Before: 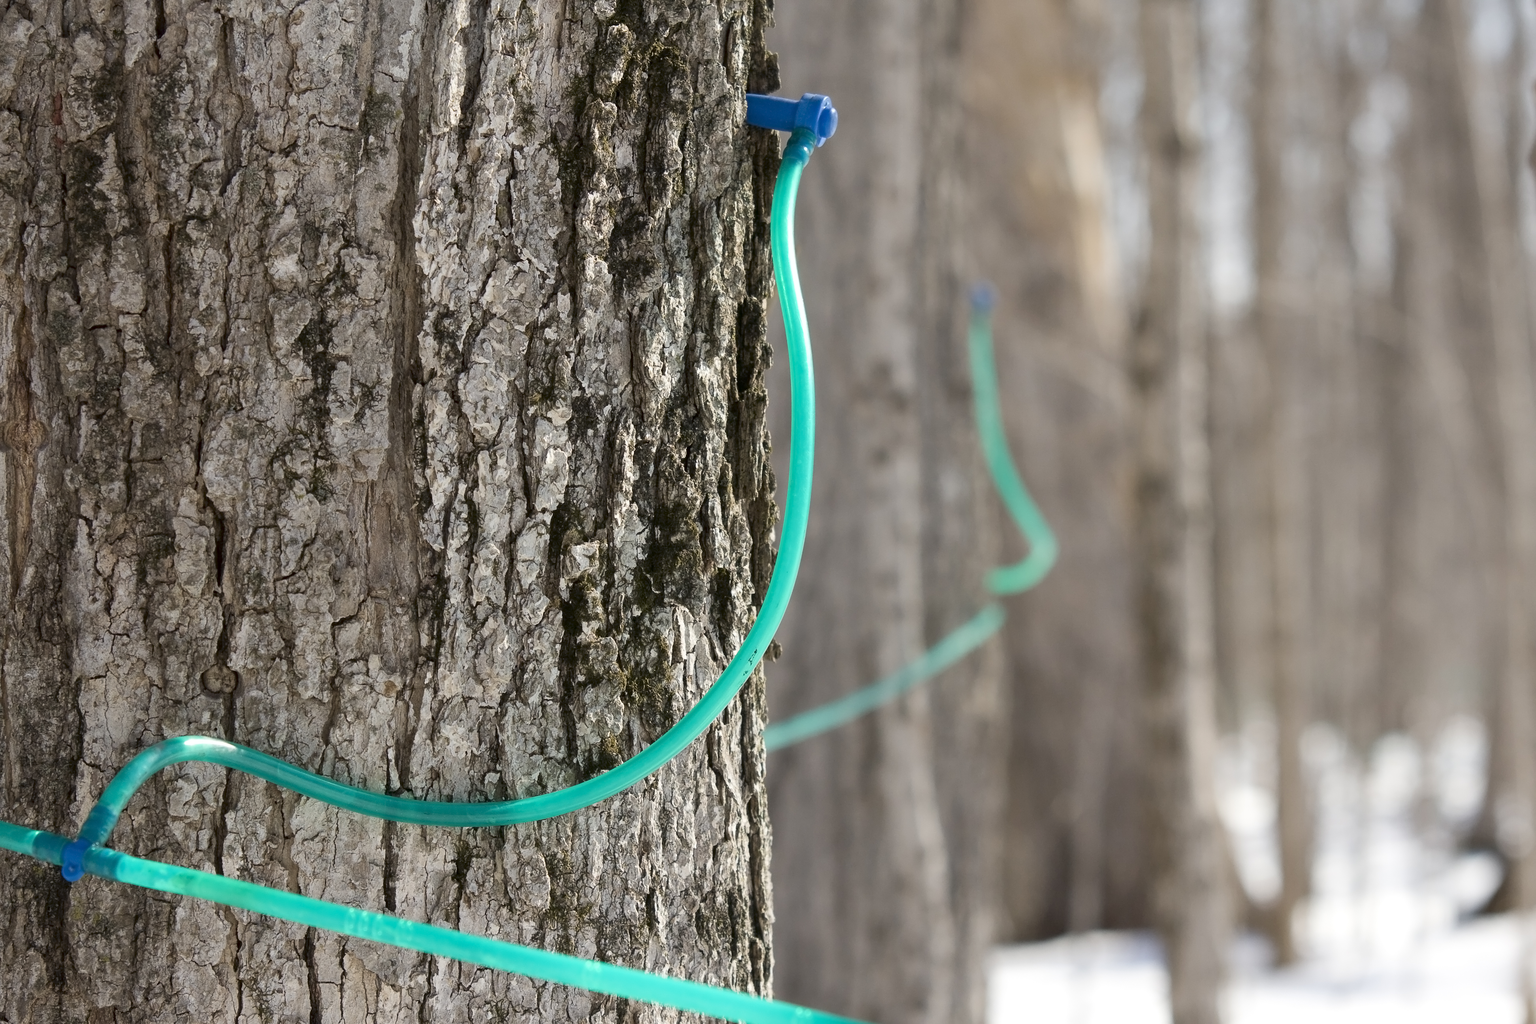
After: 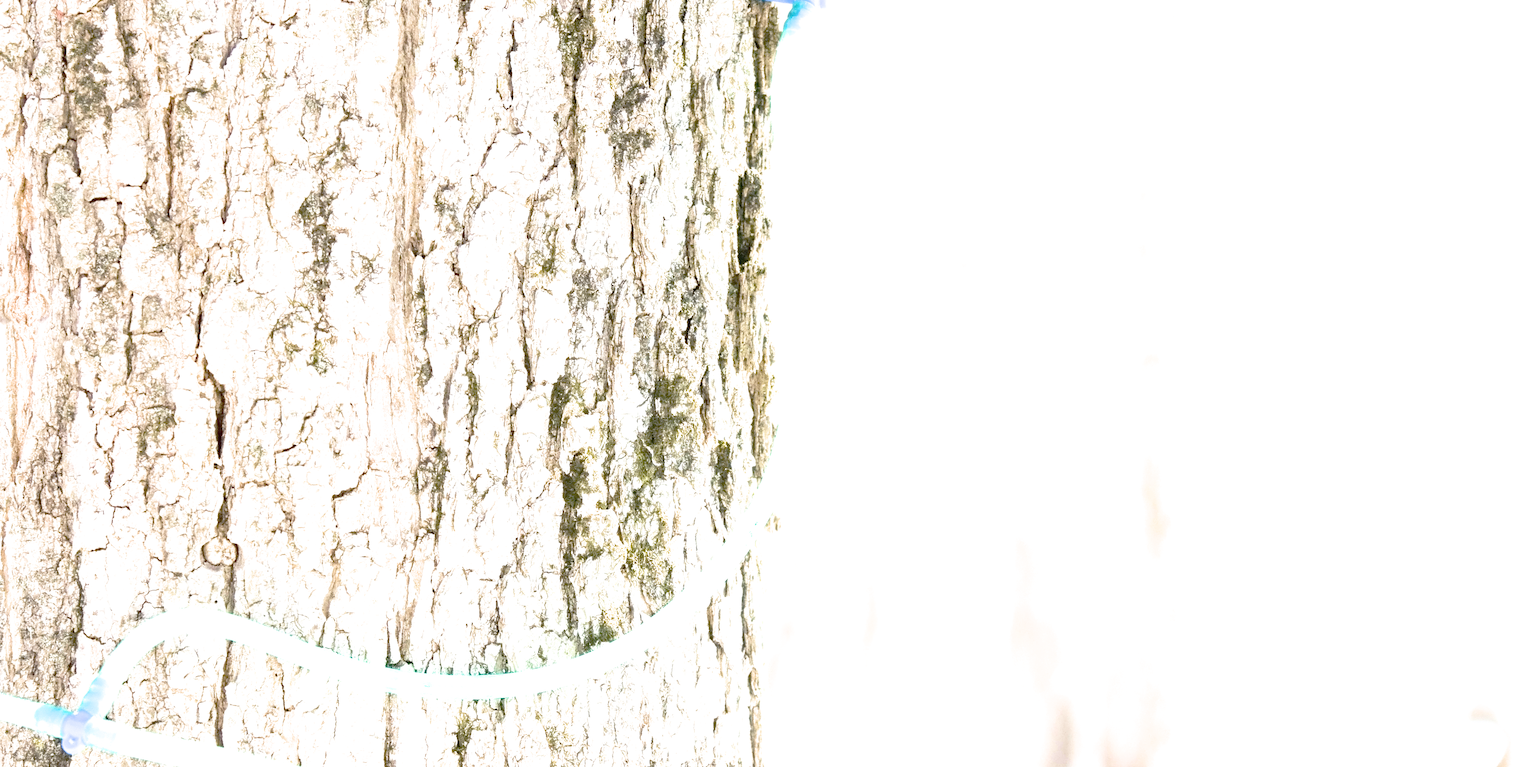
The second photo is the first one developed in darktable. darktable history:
exposure: black level correction 0, exposure 4 EV, compensate exposure bias true, compensate highlight preservation false
crop and rotate: top 12.5%, bottom 12.5%
filmic rgb: black relative exposure -5 EV, white relative exposure 3.2 EV, hardness 3.42, contrast 1.2, highlights saturation mix -30%
